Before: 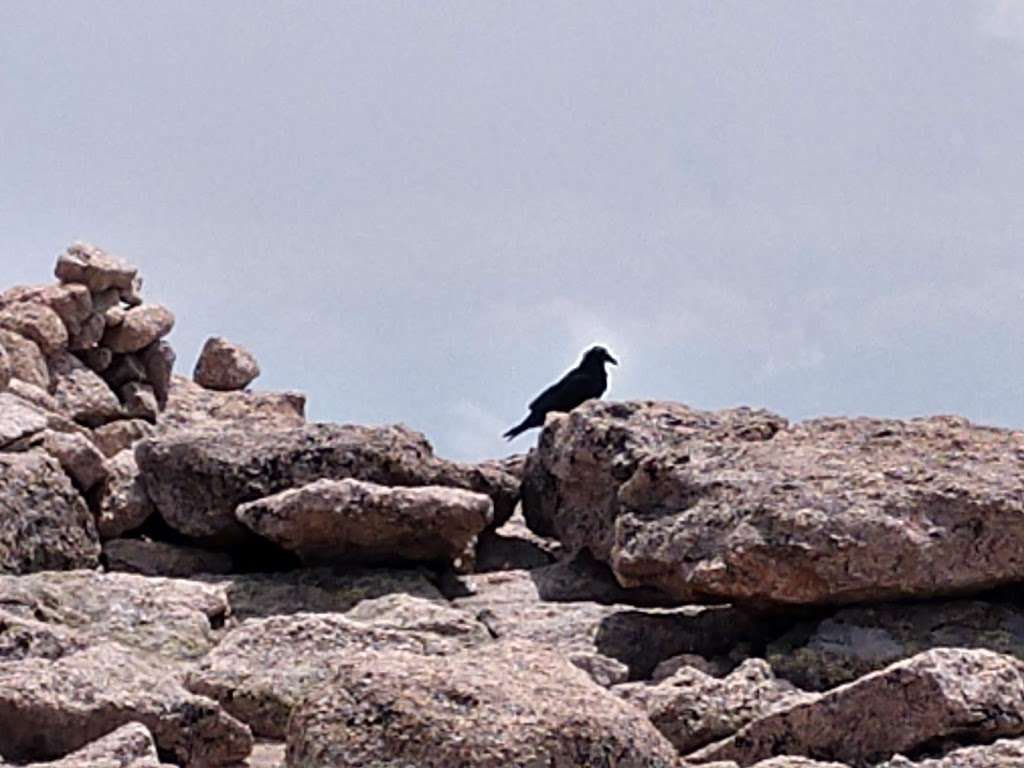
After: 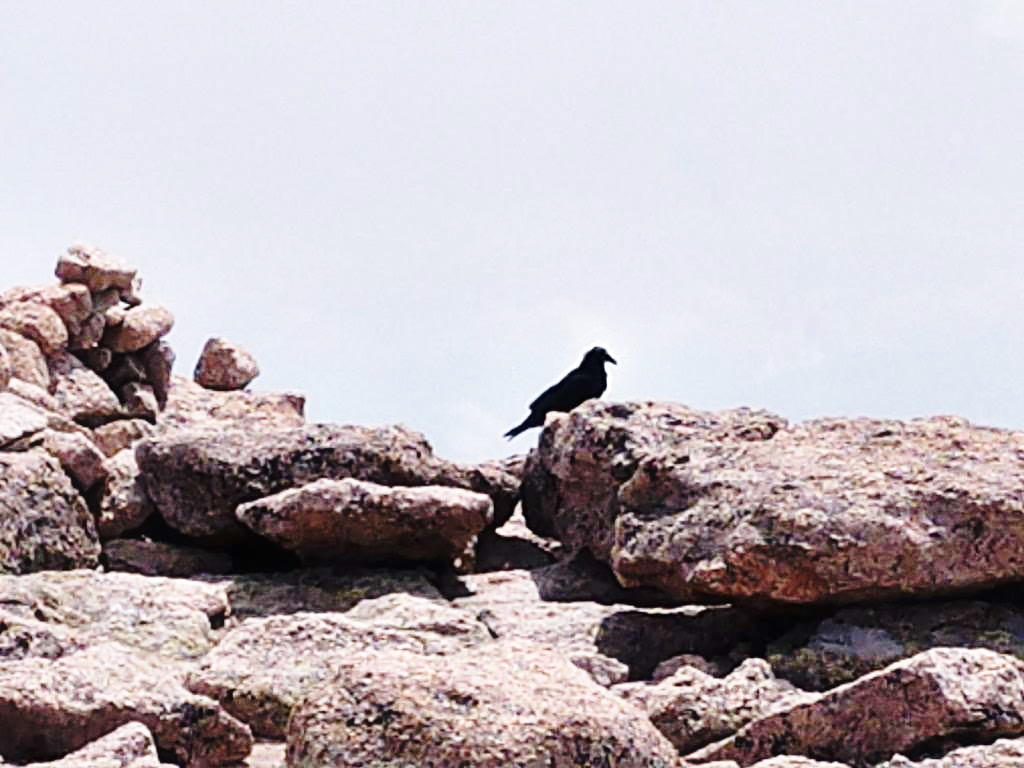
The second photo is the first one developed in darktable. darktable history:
base curve: curves: ch0 [(0, 0) (0.036, 0.037) (0.121, 0.228) (0.46, 0.76) (0.859, 0.983) (1, 1)], preserve colors none
contrast equalizer: octaves 7, y [[0.5, 0.488, 0.462, 0.461, 0.491, 0.5], [0.5 ×6], [0.5 ×6], [0 ×6], [0 ×6]]
